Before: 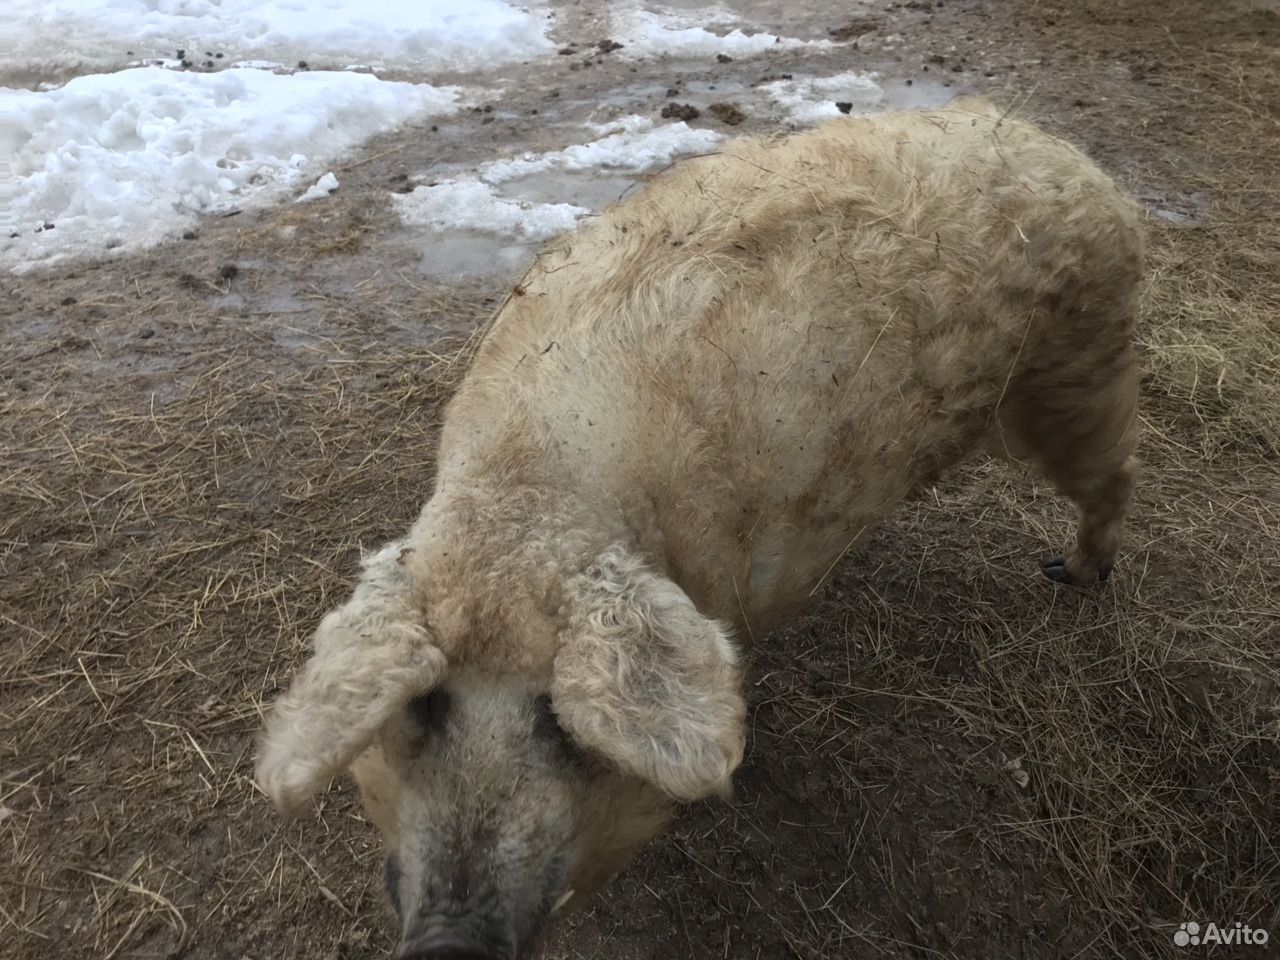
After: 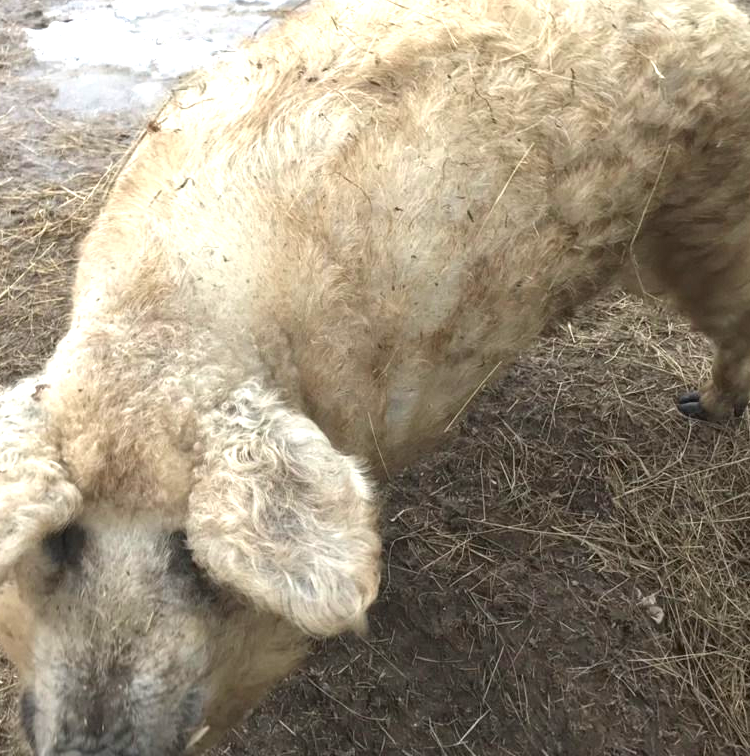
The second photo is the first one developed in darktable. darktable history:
crop and rotate: left 28.543%, top 17.187%, right 12.79%, bottom 3.964%
exposure: black level correction 0, exposure 1.447 EV, compensate highlight preservation false
